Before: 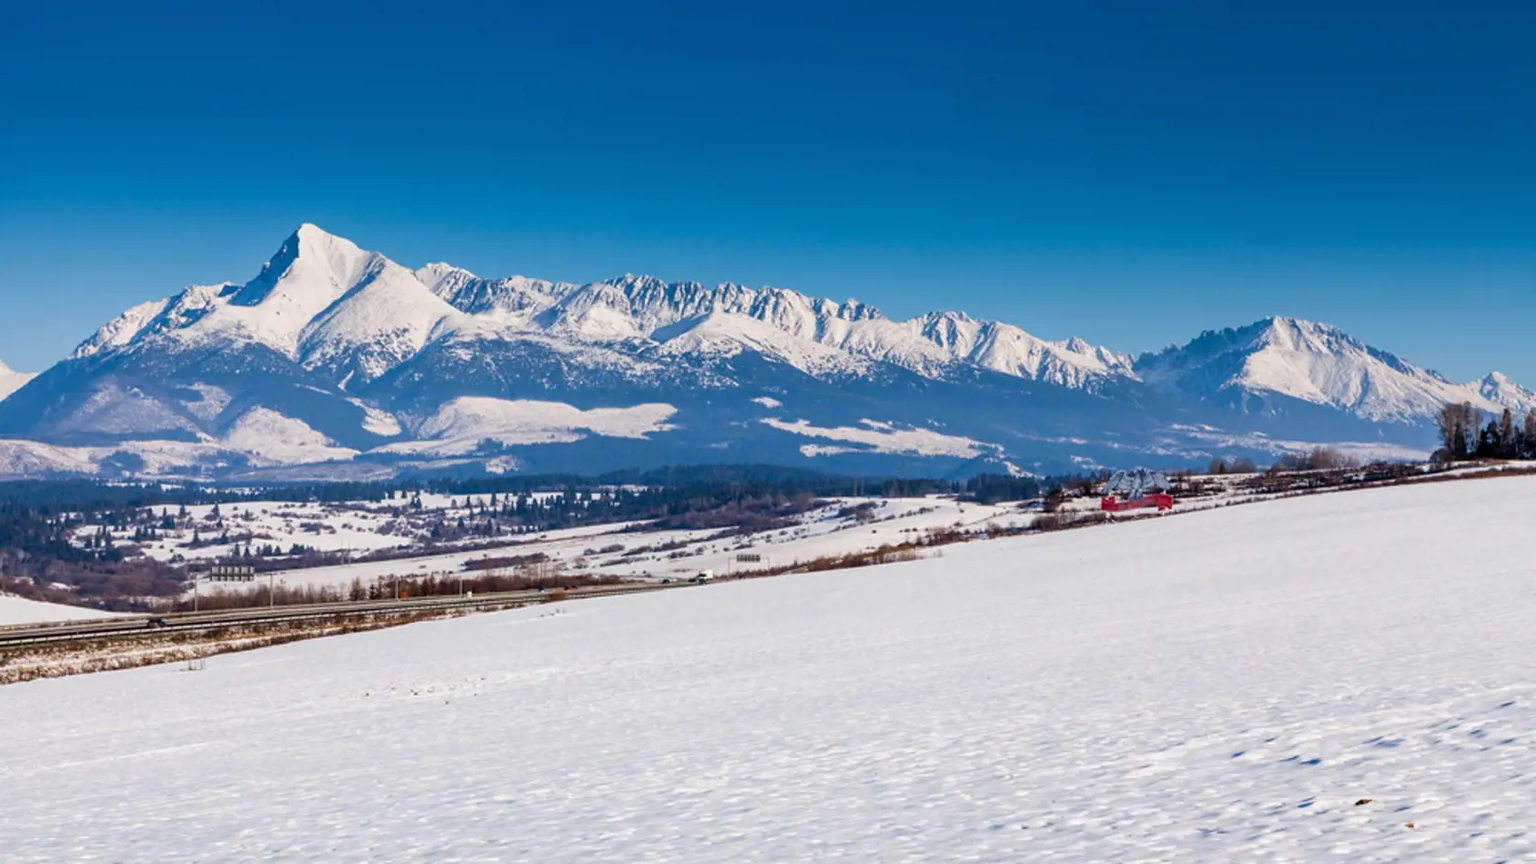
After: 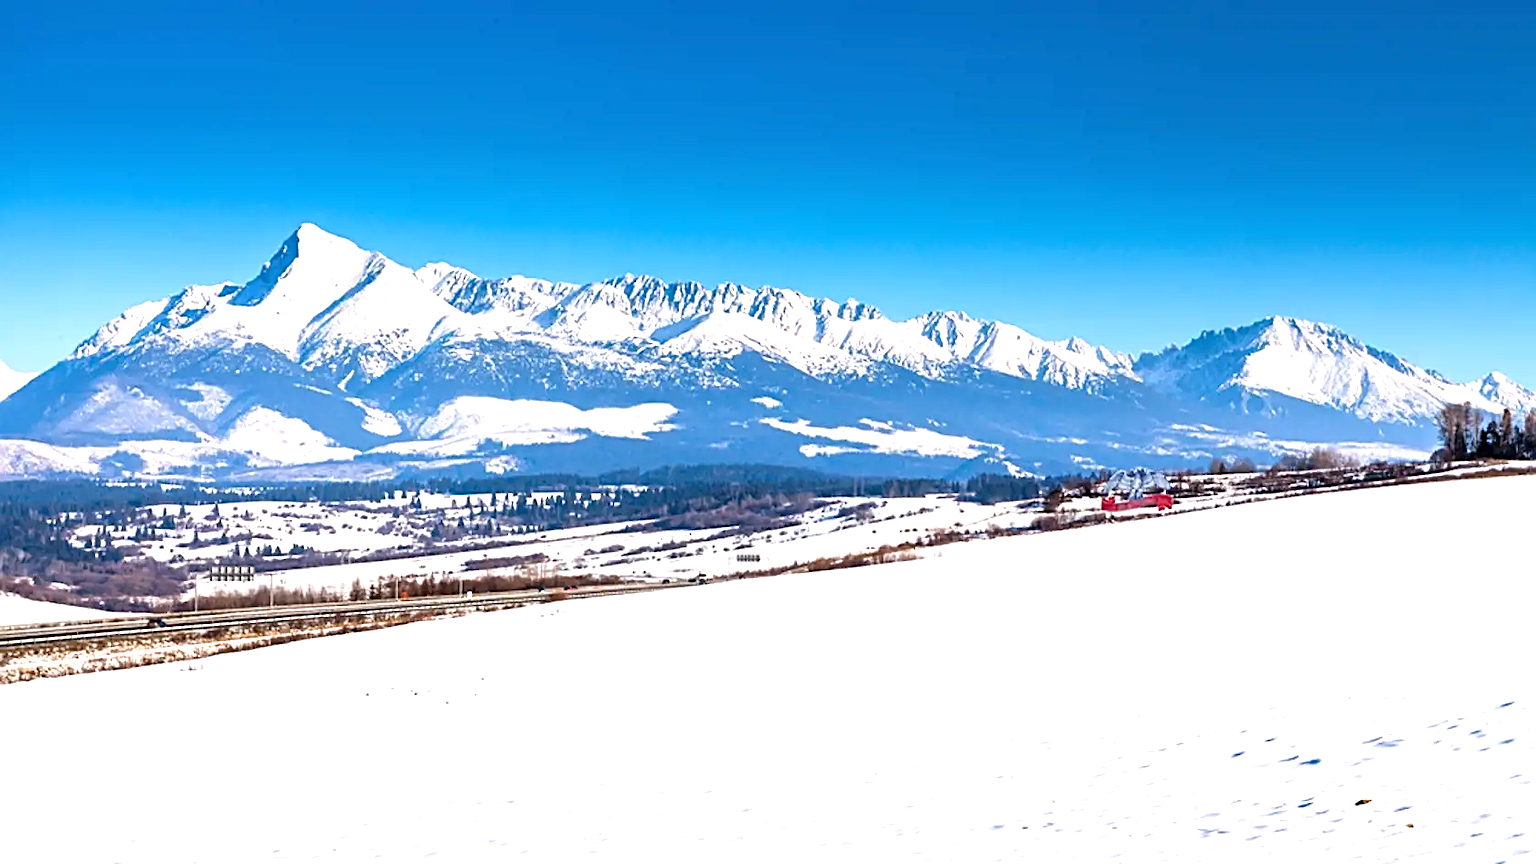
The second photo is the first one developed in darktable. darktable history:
sharpen: radius 2.767
exposure: black level correction 0, exposure 1.1 EV, compensate exposure bias true, compensate highlight preservation false
